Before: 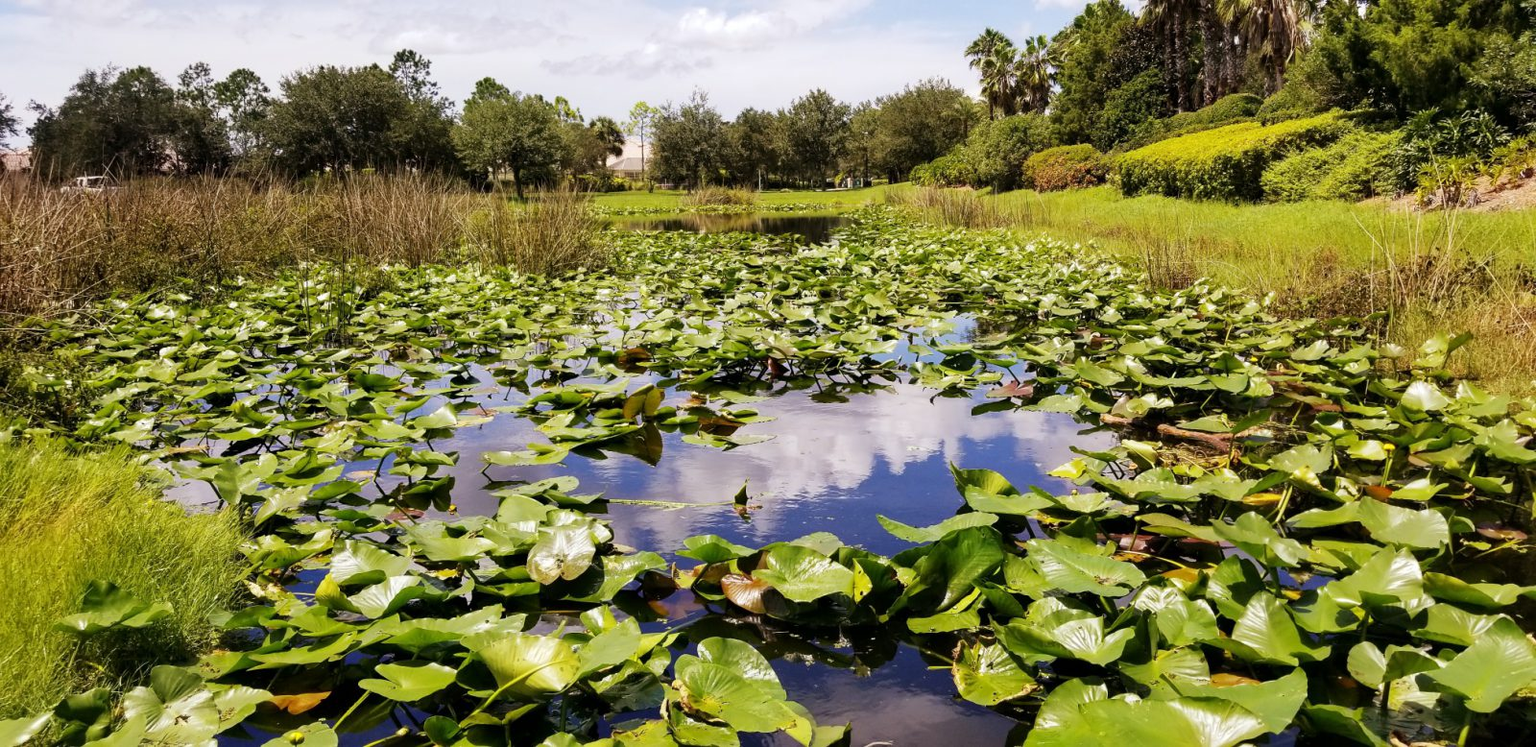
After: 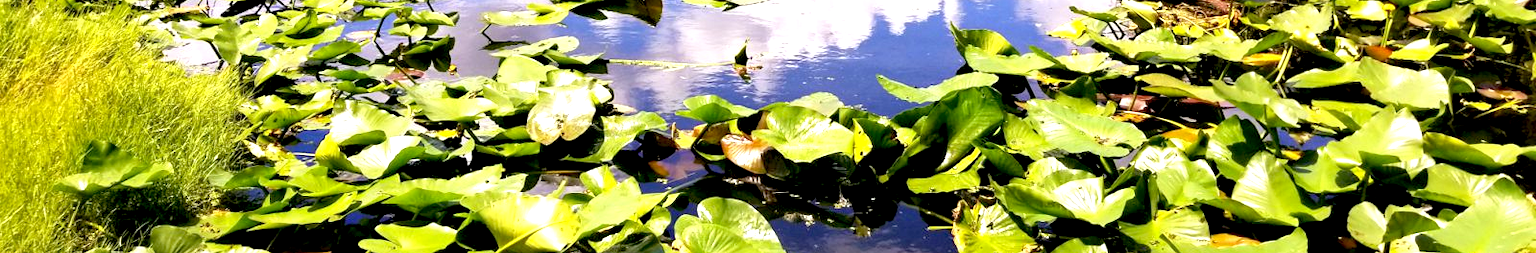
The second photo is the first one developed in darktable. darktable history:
exposure: black level correction 0.008, exposure 0.989 EV, compensate highlight preservation false
crop and rotate: top 58.946%, bottom 7.11%
